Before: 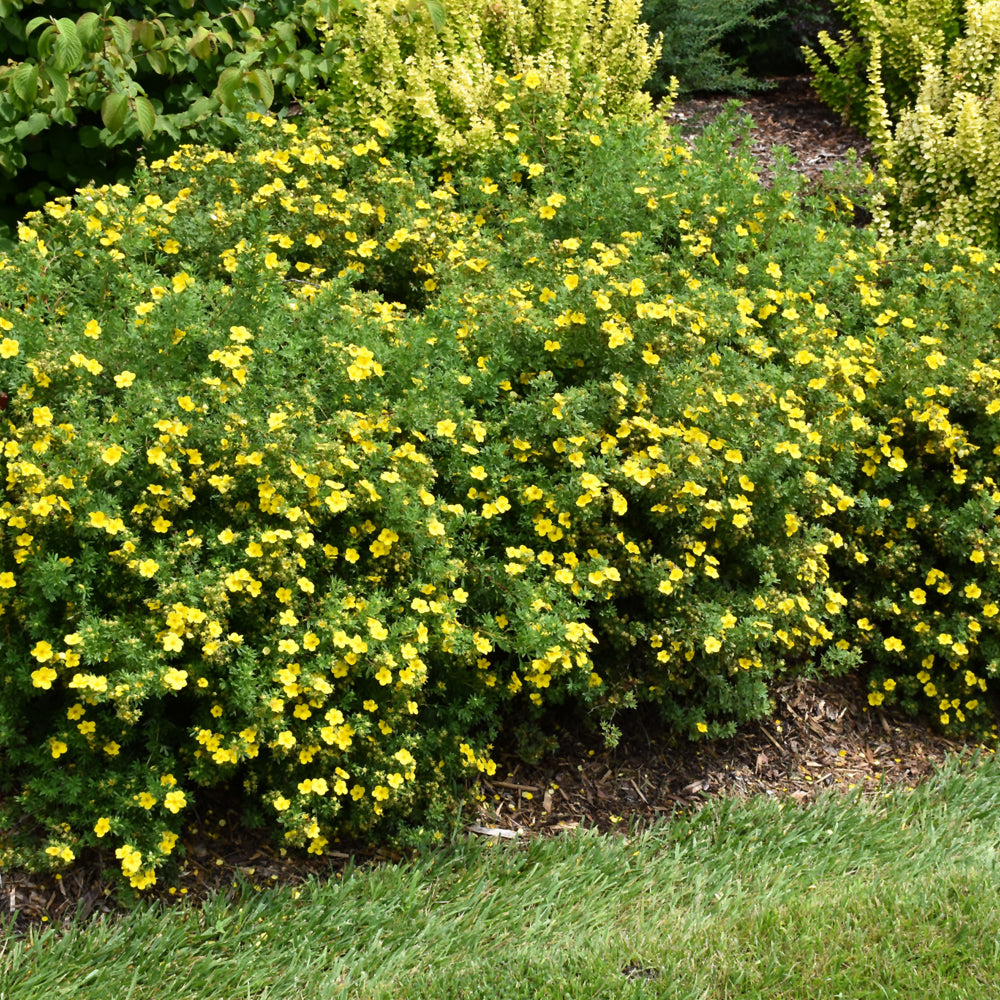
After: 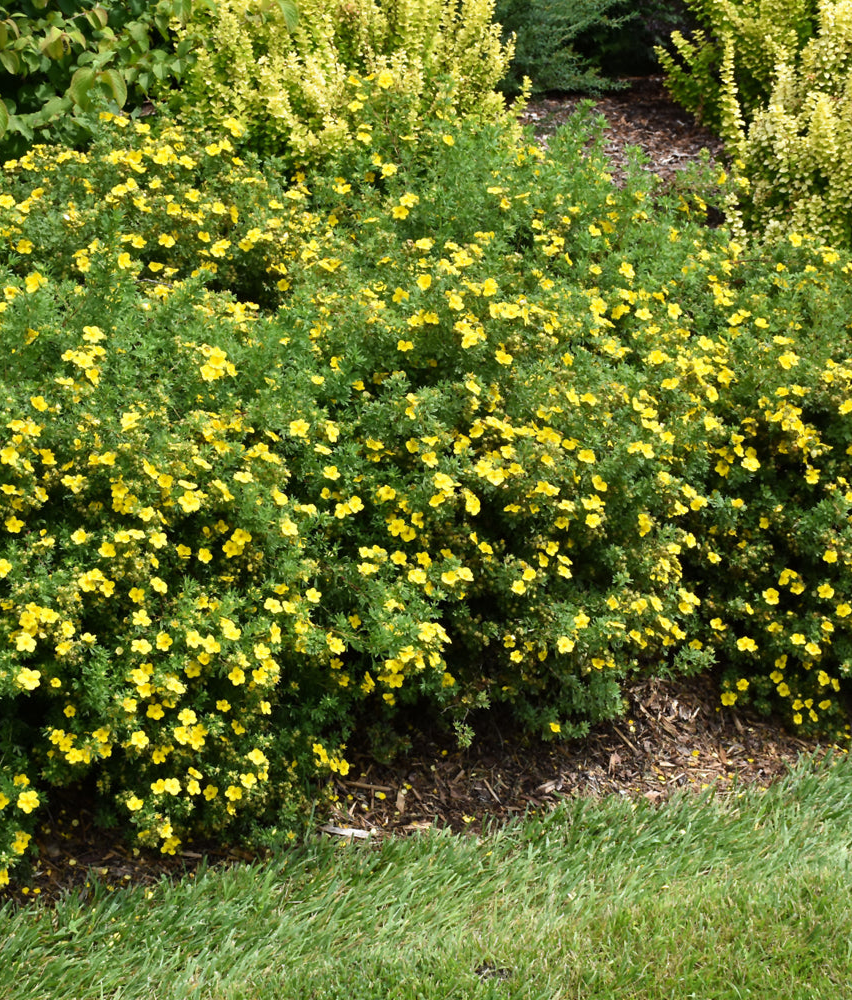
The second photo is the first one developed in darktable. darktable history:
crop and rotate: left 14.724%
